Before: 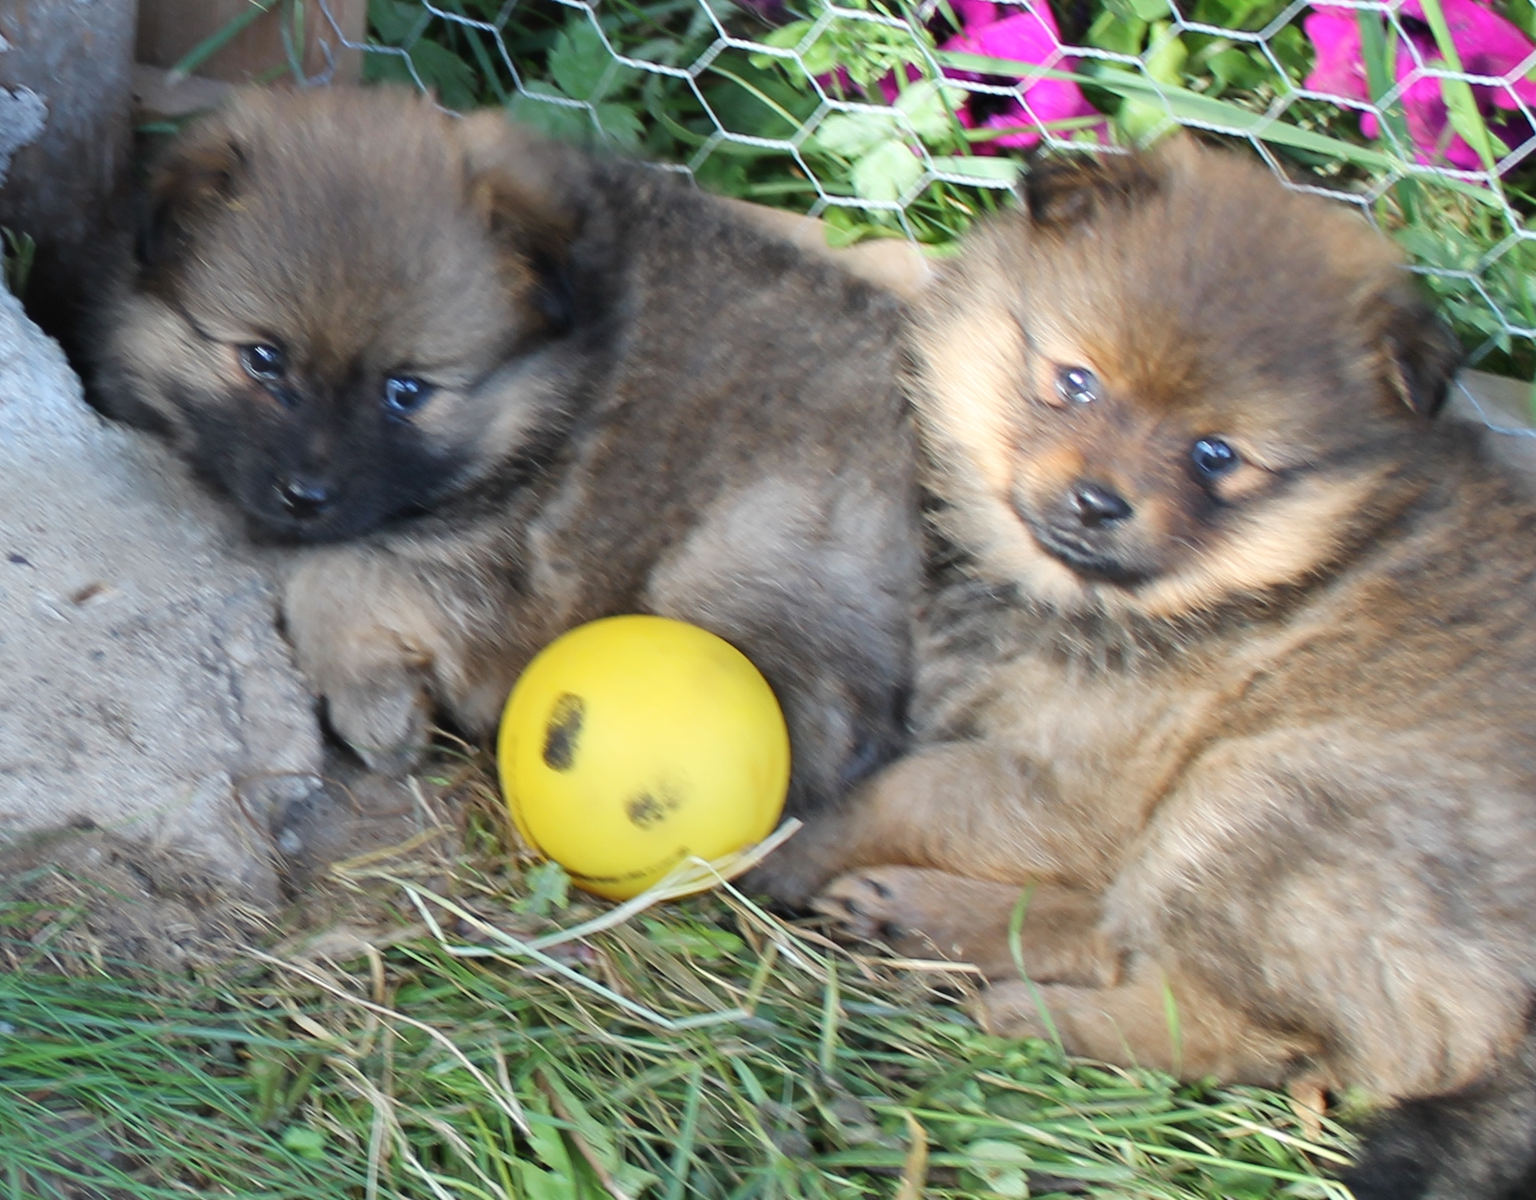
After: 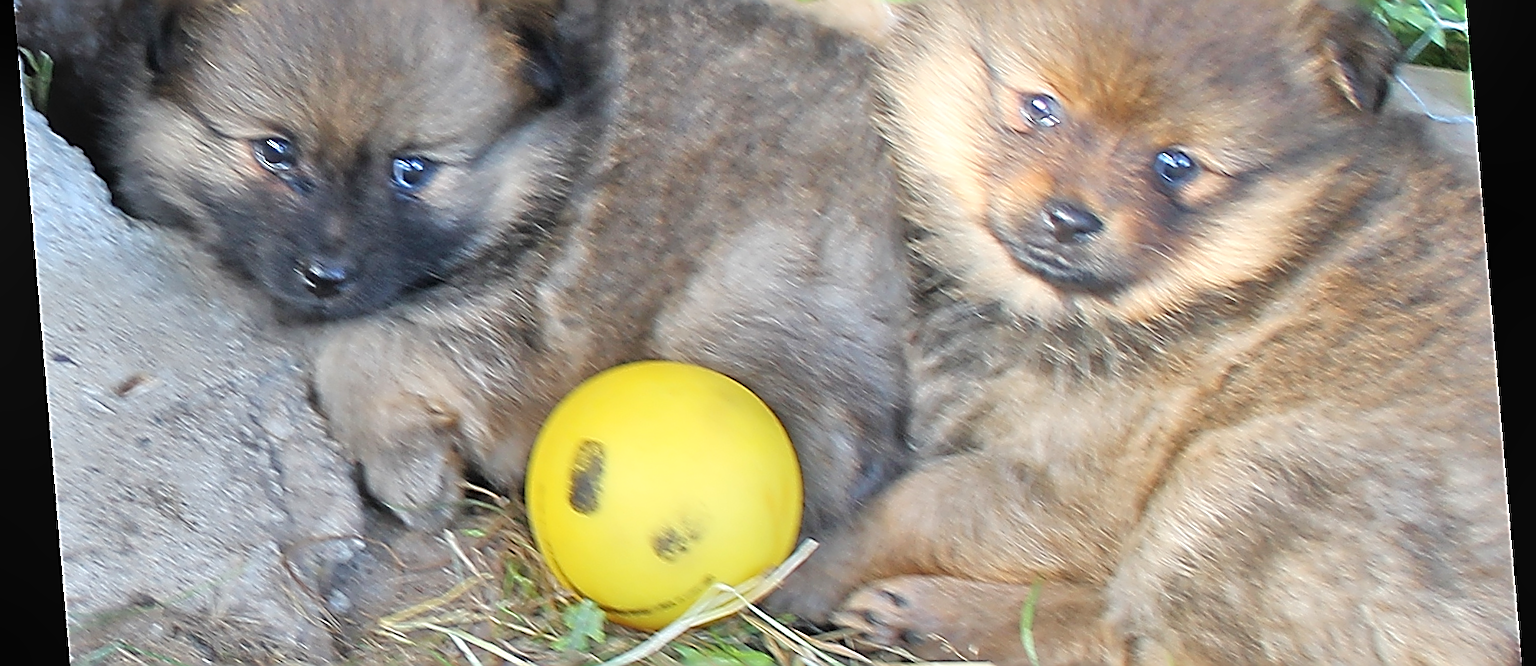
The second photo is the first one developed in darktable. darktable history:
tone equalizer: -7 EV 0.15 EV, -6 EV 0.6 EV, -5 EV 1.15 EV, -4 EV 1.33 EV, -3 EV 1.15 EV, -2 EV 0.6 EV, -1 EV 0.15 EV, mask exposure compensation -0.5 EV
sharpen: amount 2
crop and rotate: top 23.043%, bottom 23.437%
rotate and perspective: rotation -4.86°, automatic cropping off
exposure: compensate exposure bias true, compensate highlight preservation false
bloom: size 13.65%, threshold 98.39%, strength 4.82%
color zones: curves: ch1 [(0, 0.513) (0.143, 0.524) (0.286, 0.511) (0.429, 0.506) (0.571, 0.503) (0.714, 0.503) (0.857, 0.508) (1, 0.513)]
